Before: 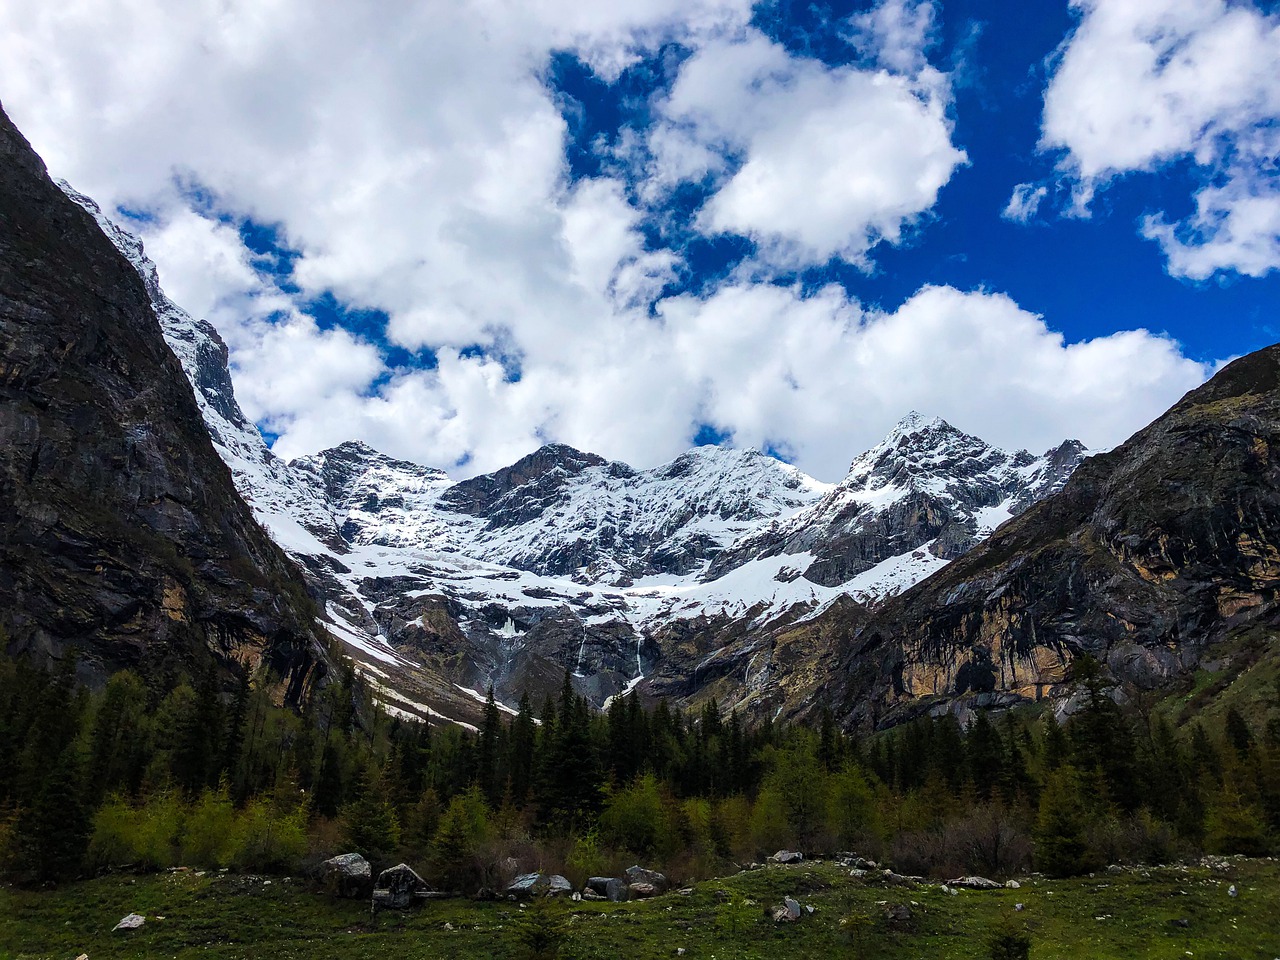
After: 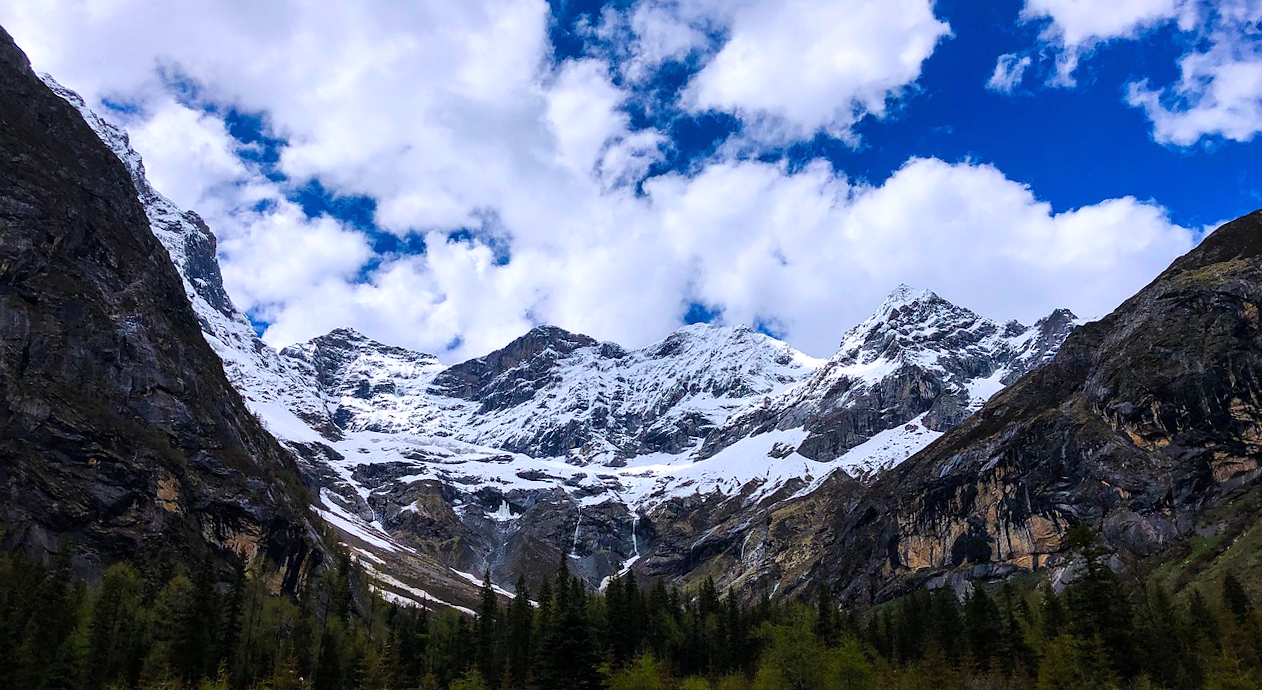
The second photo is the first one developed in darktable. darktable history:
rotate and perspective: rotation -1.42°, crop left 0.016, crop right 0.984, crop top 0.035, crop bottom 0.965
white balance: red 1.004, blue 1.096
crop: top 11.038%, bottom 13.962%
